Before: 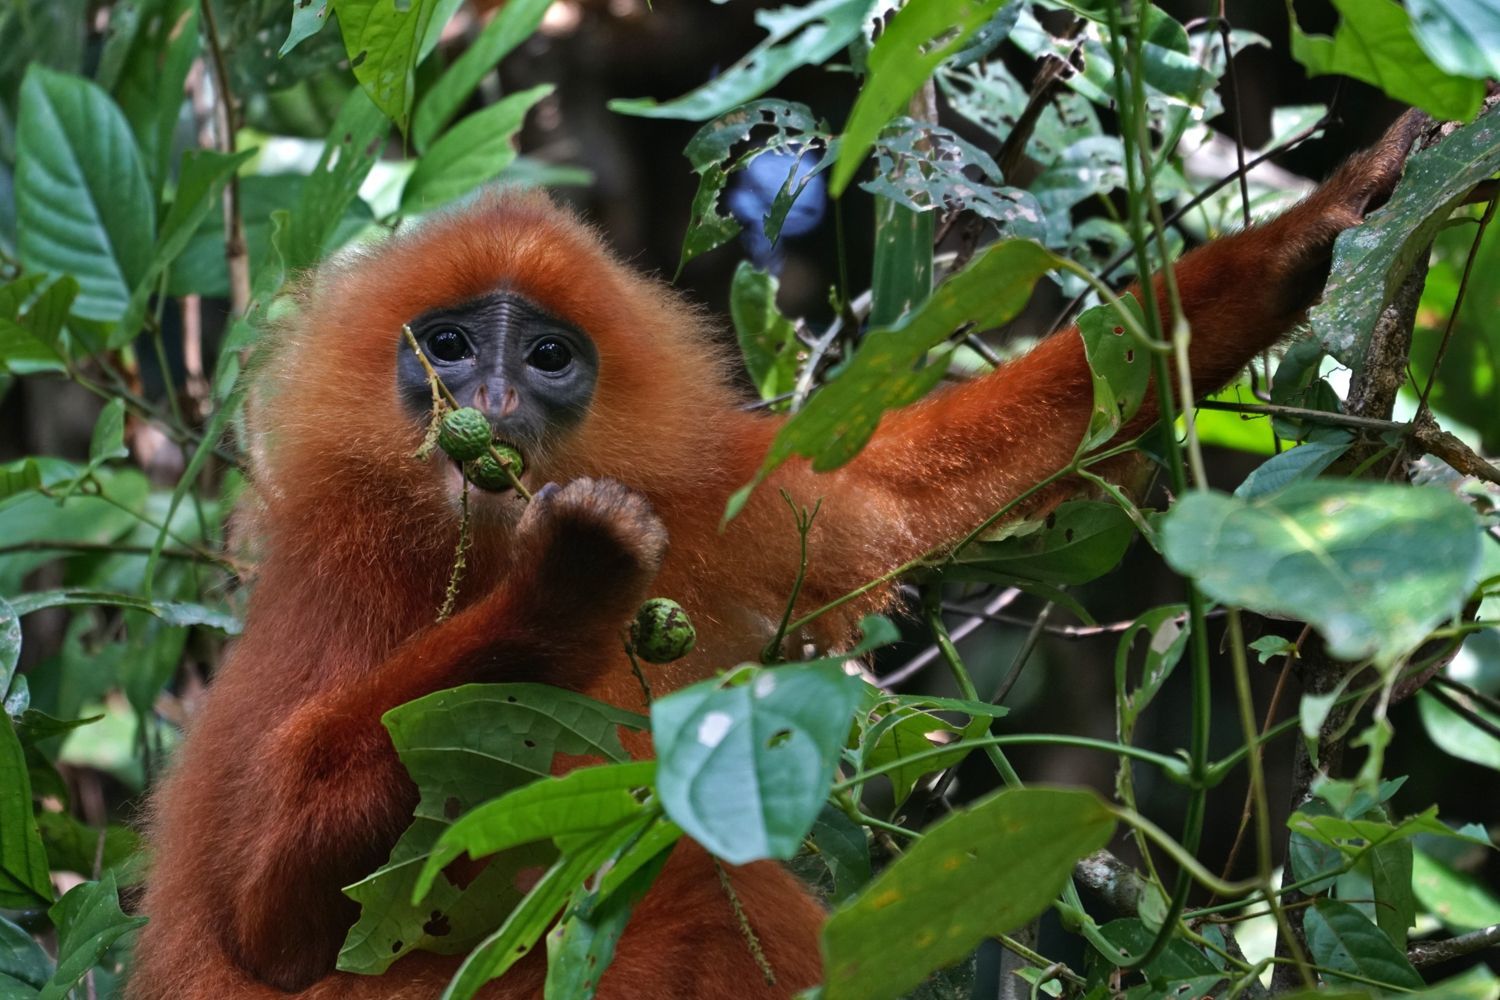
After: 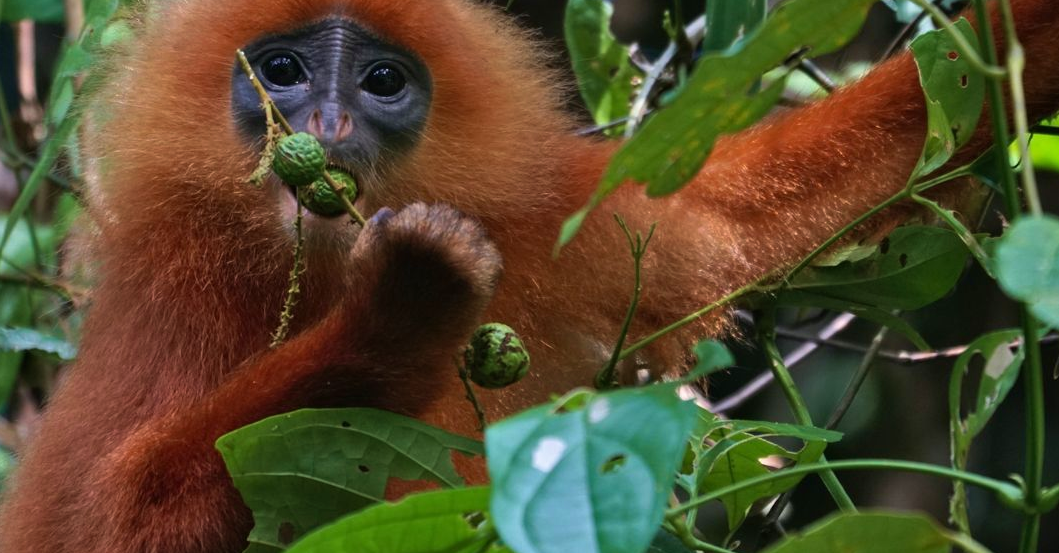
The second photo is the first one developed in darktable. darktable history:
crop: left 11.113%, top 27.534%, right 18.241%, bottom 17.162%
velvia: on, module defaults
